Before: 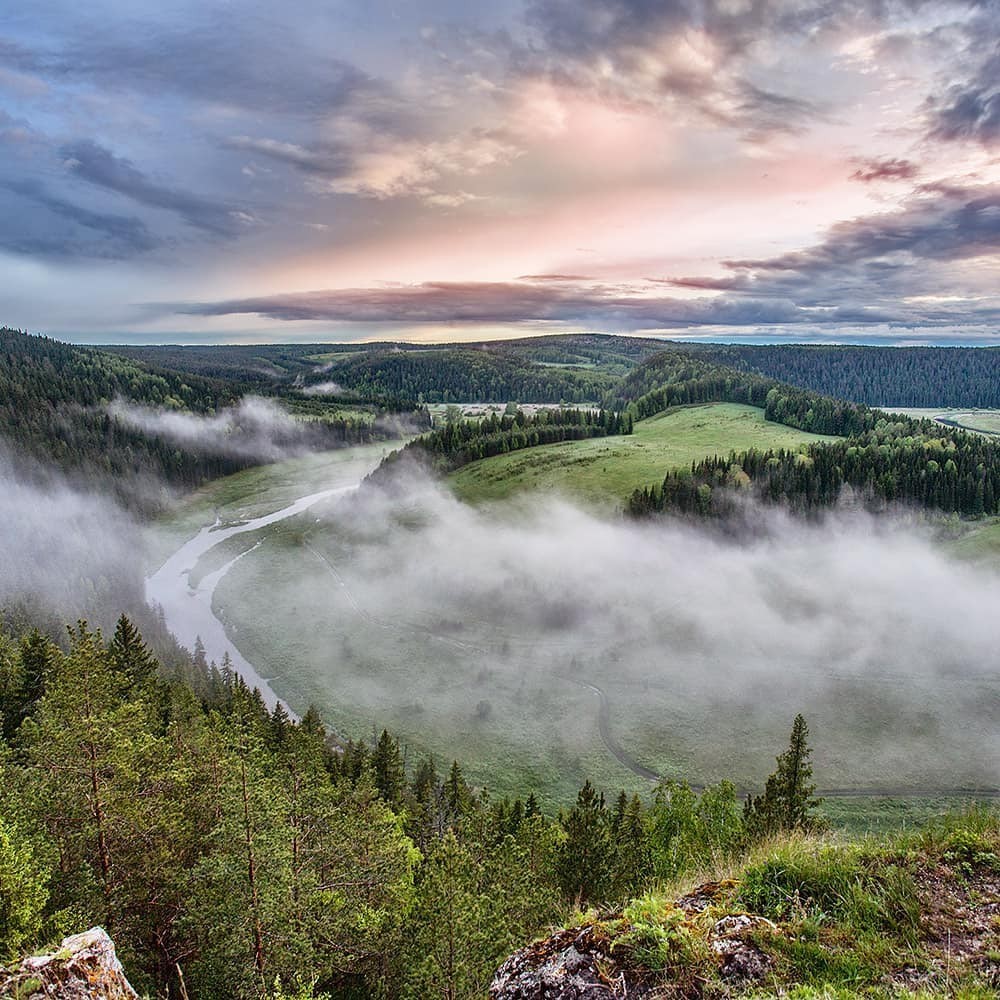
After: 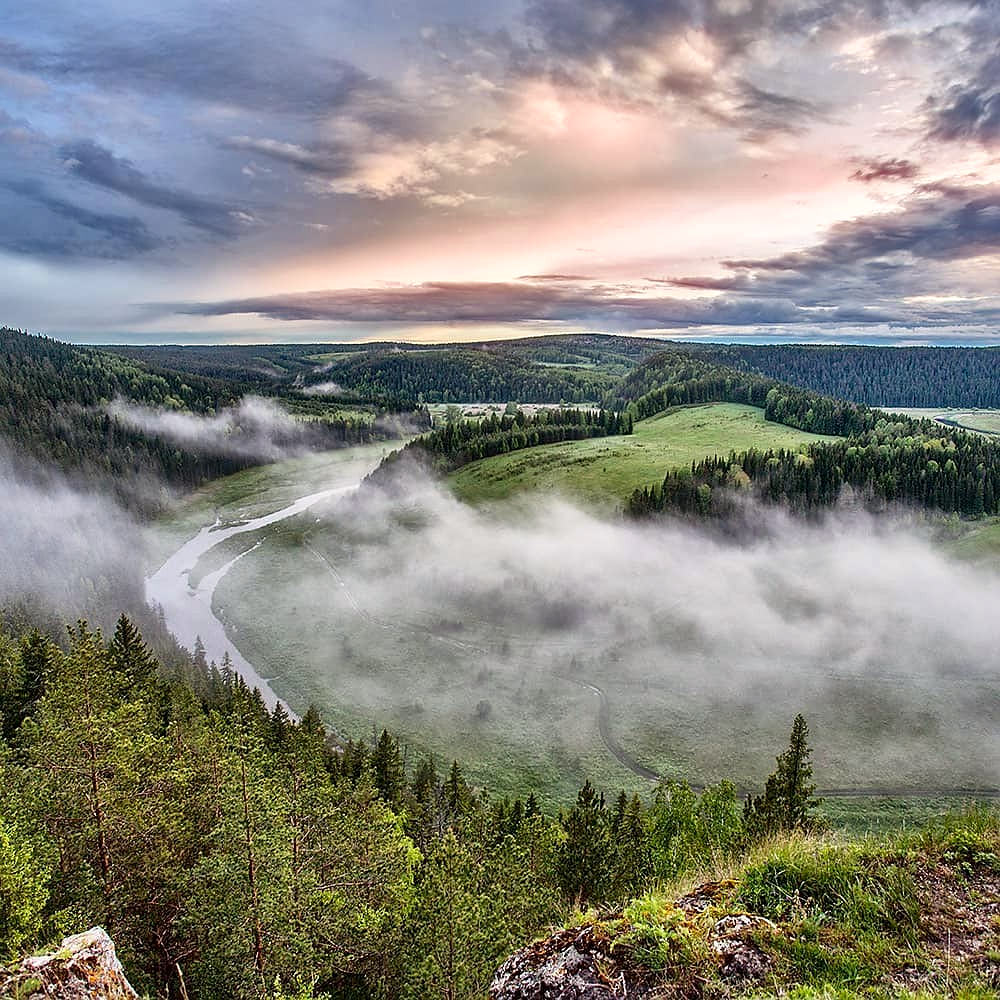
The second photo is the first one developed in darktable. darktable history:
local contrast: mode bilateral grid, contrast 19, coarseness 49, detail 147%, midtone range 0.2
sharpen: radius 1.05, threshold 0.998
color correction: highlights a* 0.581, highlights b* 2.8, saturation 1.1
